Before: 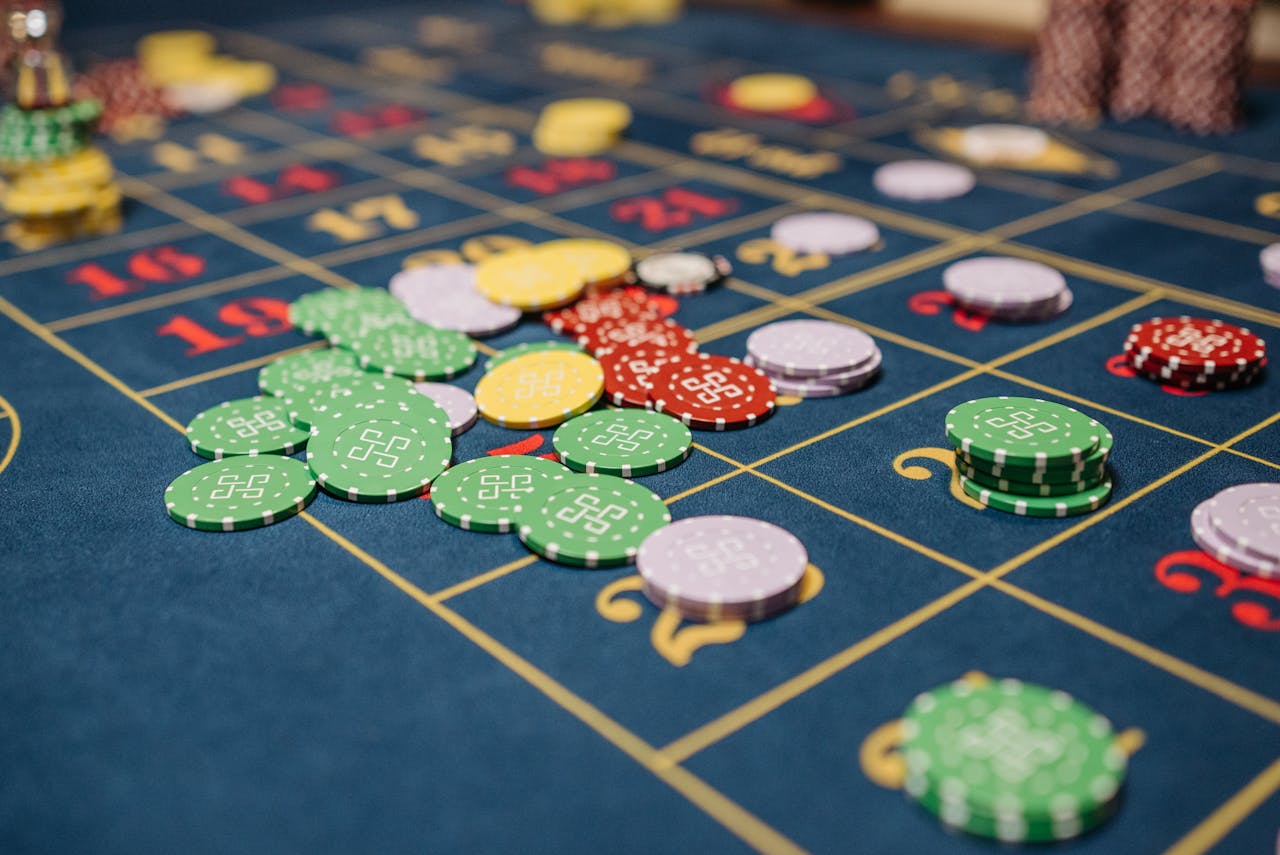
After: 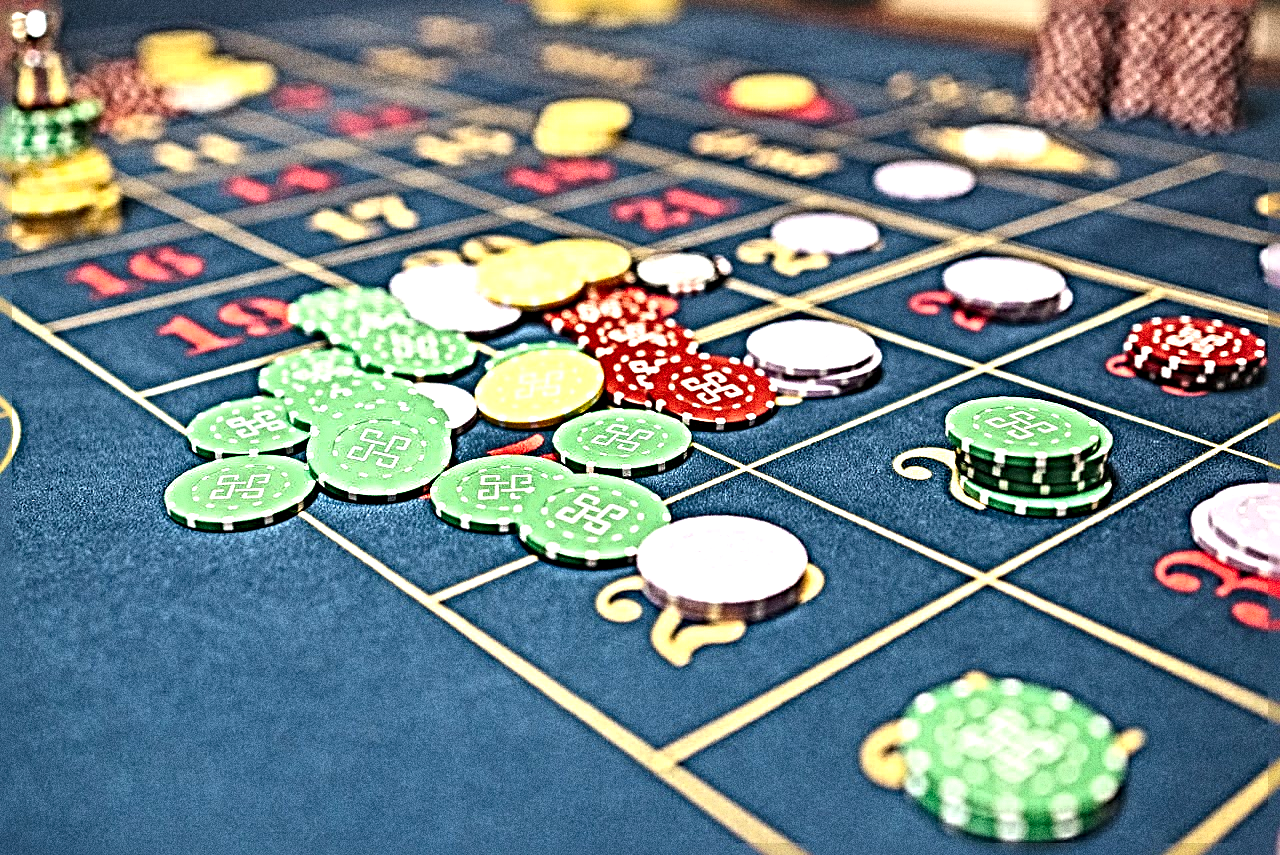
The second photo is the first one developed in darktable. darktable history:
exposure: black level correction -0.005, exposure 1.002 EV, compensate highlight preservation false
grain: coarseness 10.62 ISO, strength 55.56%
shadows and highlights: soften with gaussian
sharpen: radius 6.3, amount 1.8, threshold 0
